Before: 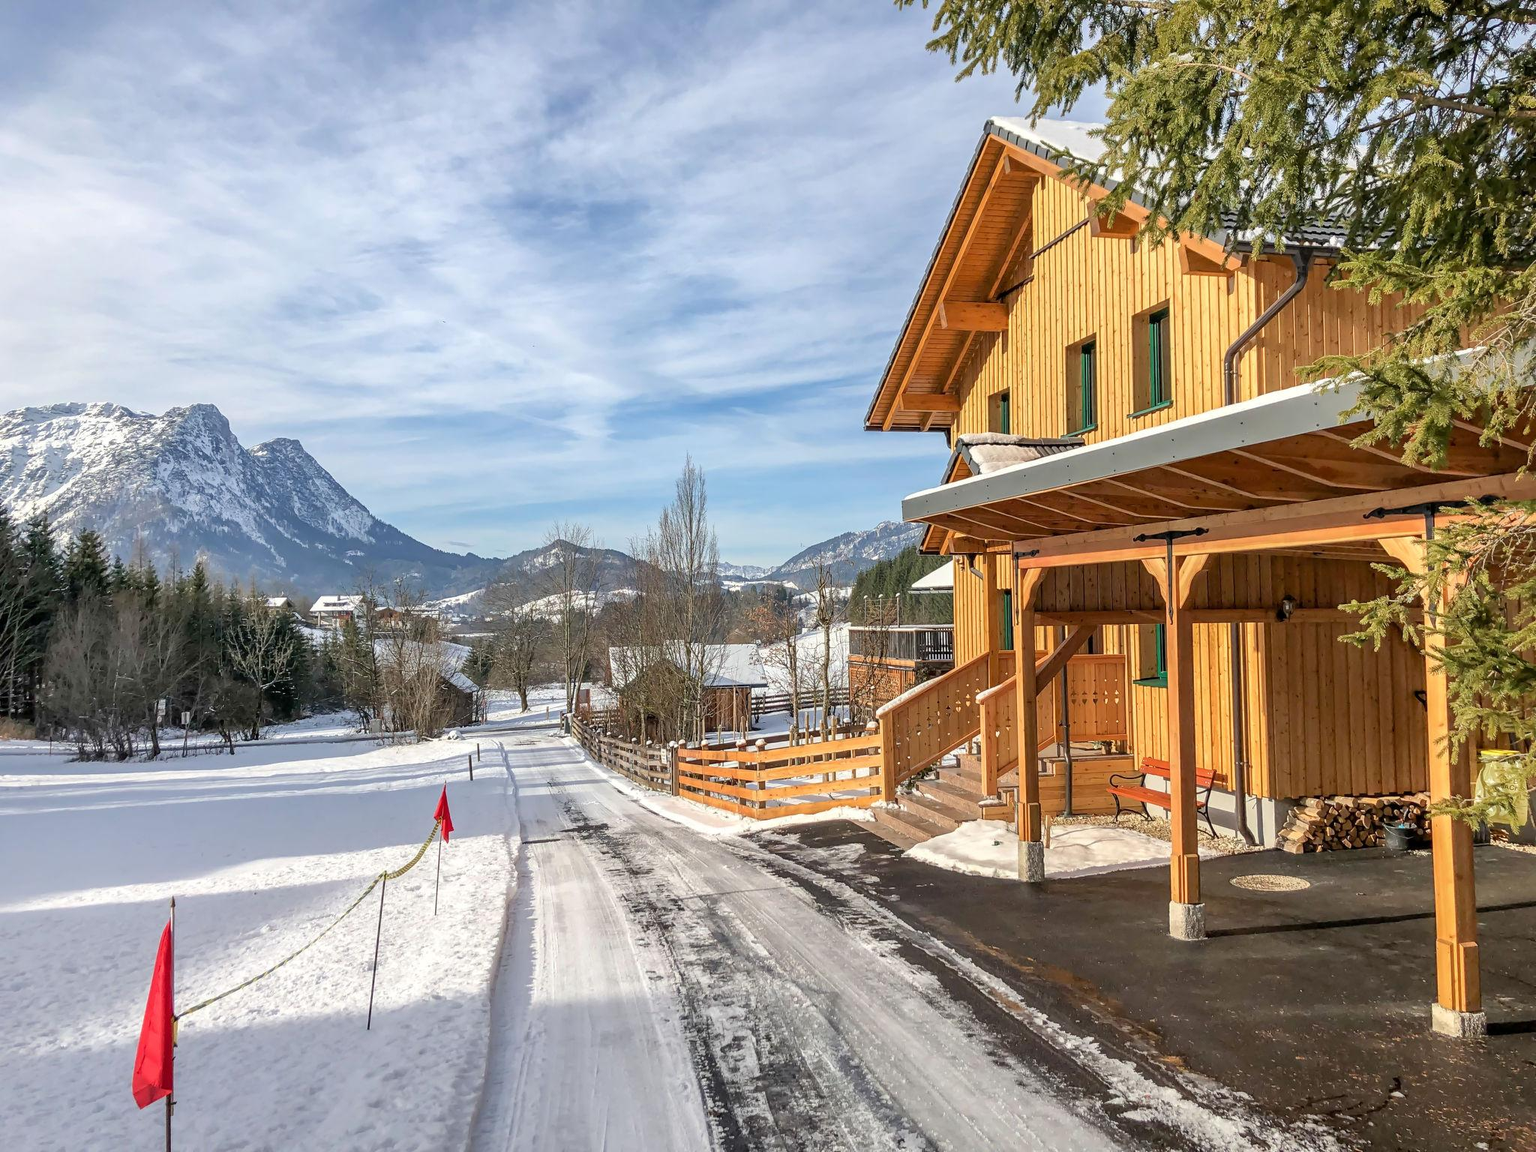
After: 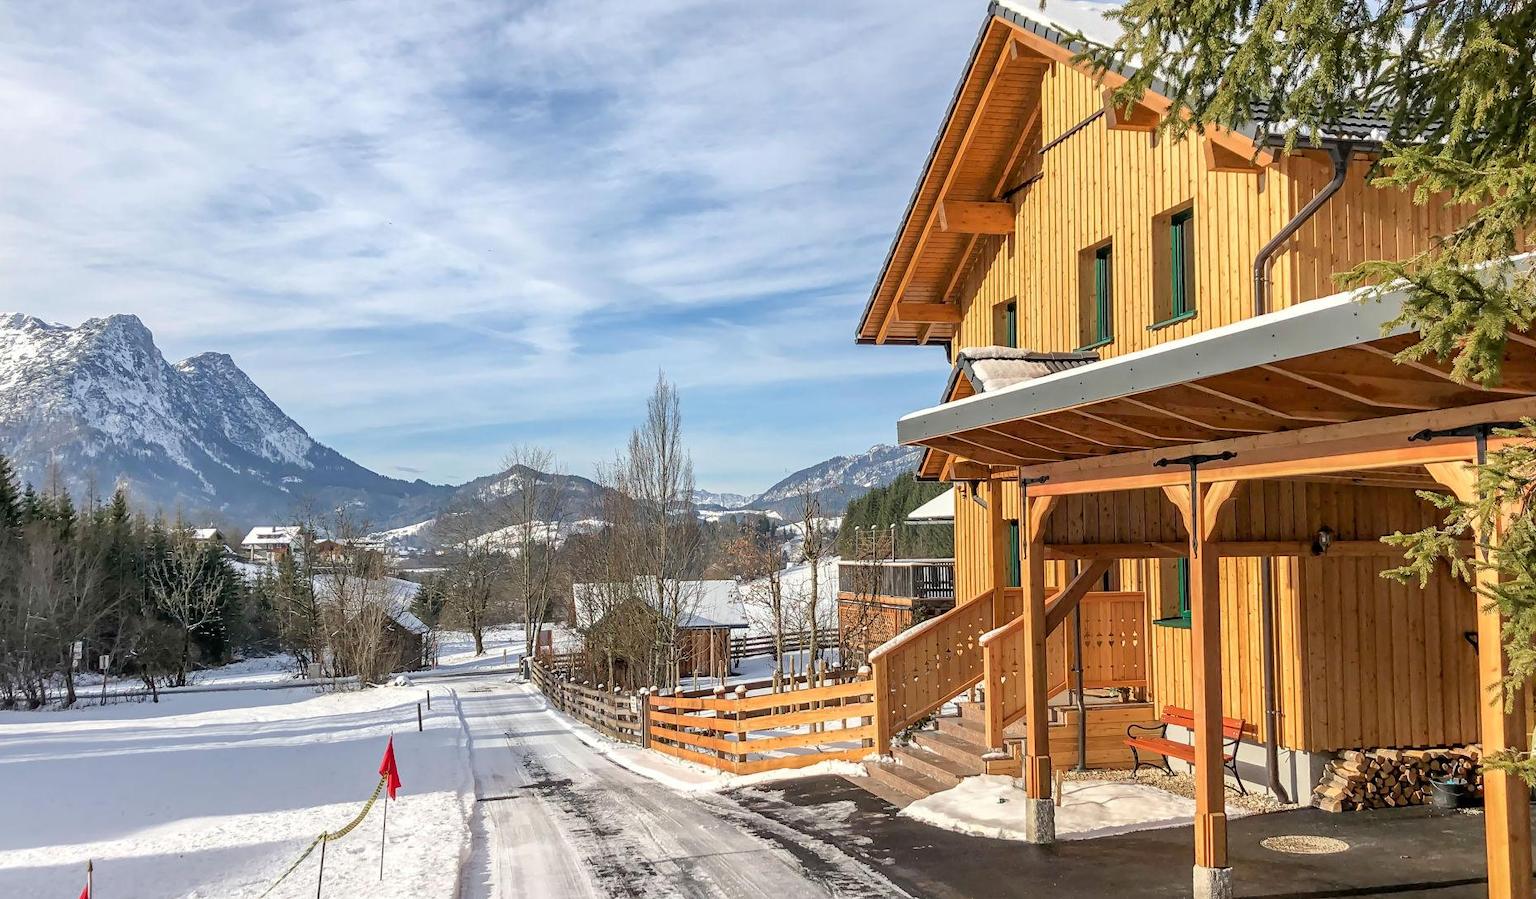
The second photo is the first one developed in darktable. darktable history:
crop: left 5.973%, top 10.426%, right 3.662%, bottom 19.005%
